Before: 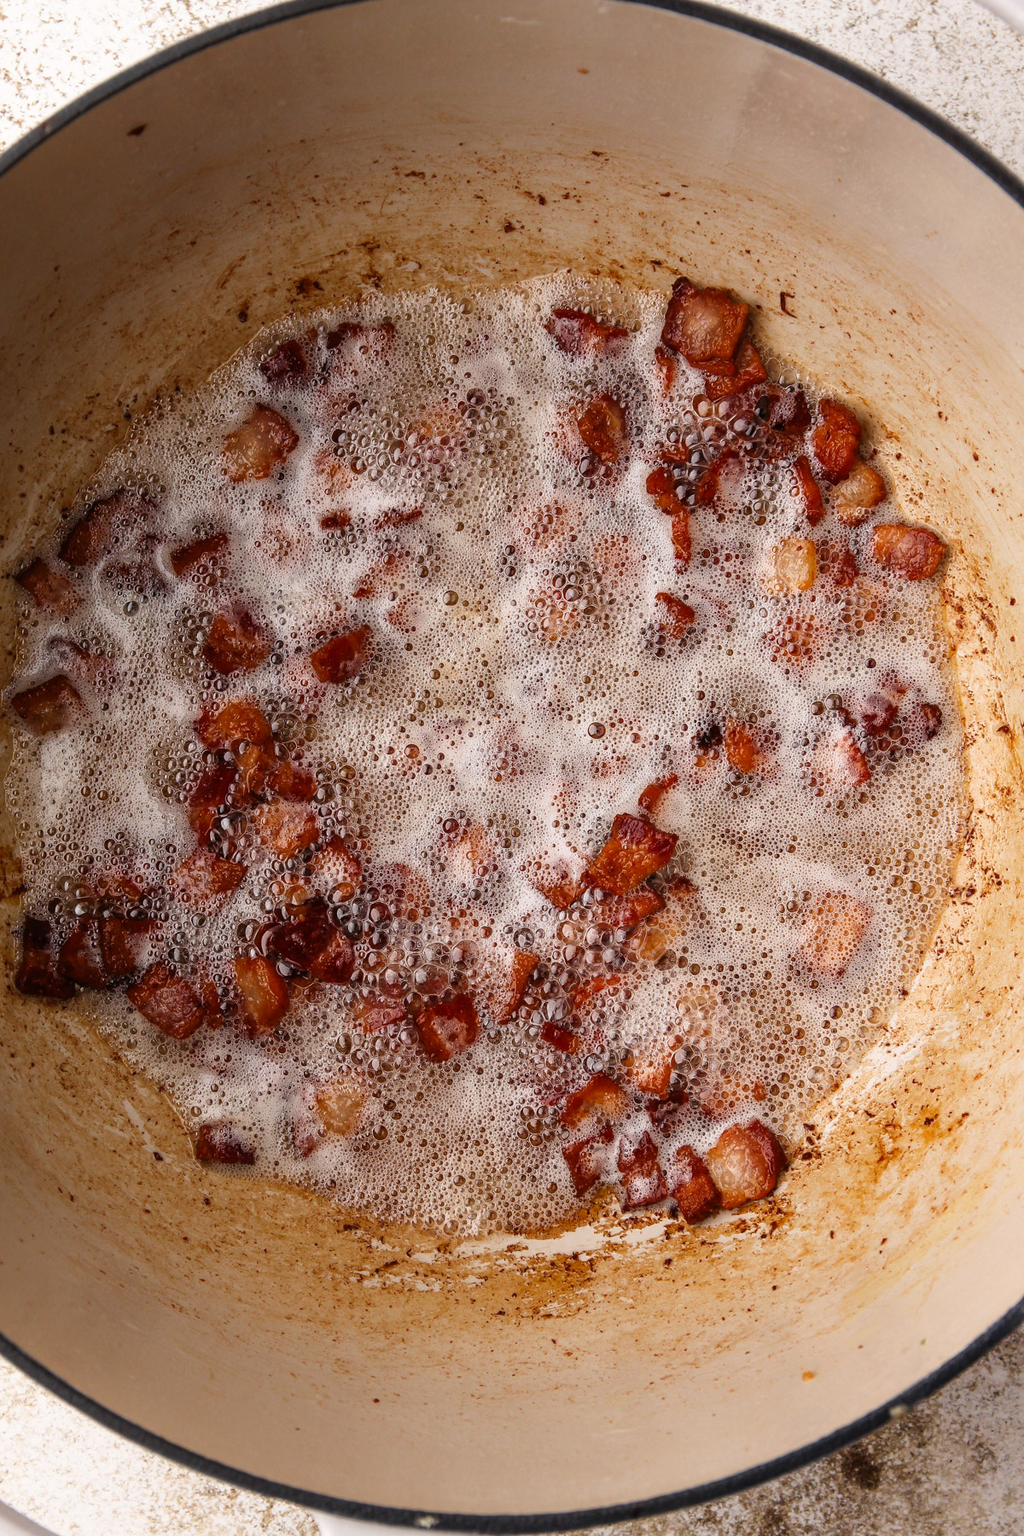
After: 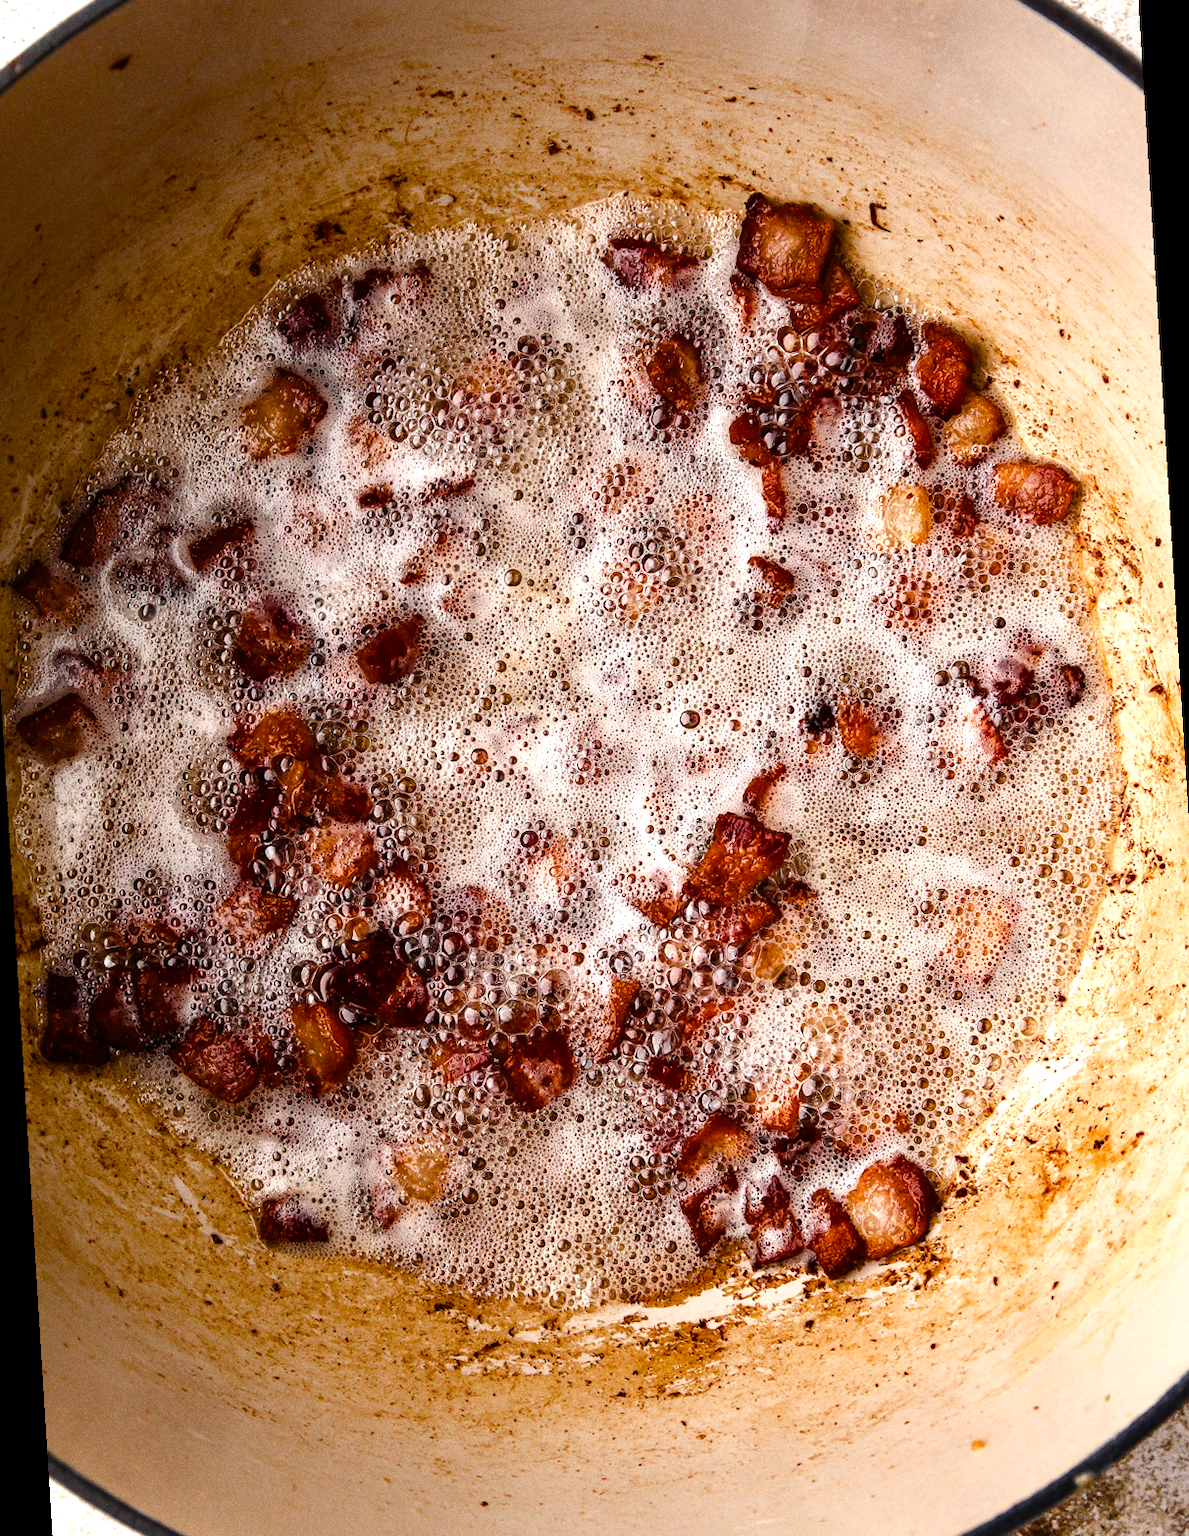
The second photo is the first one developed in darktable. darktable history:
tone equalizer: -8 EV -0.75 EV, -7 EV -0.7 EV, -6 EV -0.6 EV, -5 EV -0.4 EV, -3 EV 0.4 EV, -2 EV 0.6 EV, -1 EV 0.7 EV, +0 EV 0.75 EV, edges refinement/feathering 500, mask exposure compensation -1.57 EV, preserve details no
color balance rgb: perceptual saturation grading › global saturation 20%, perceptual saturation grading › highlights -25%, perceptual saturation grading › shadows 50%
rotate and perspective: rotation -3.52°, crop left 0.036, crop right 0.964, crop top 0.081, crop bottom 0.919
grain: coarseness 0.09 ISO
